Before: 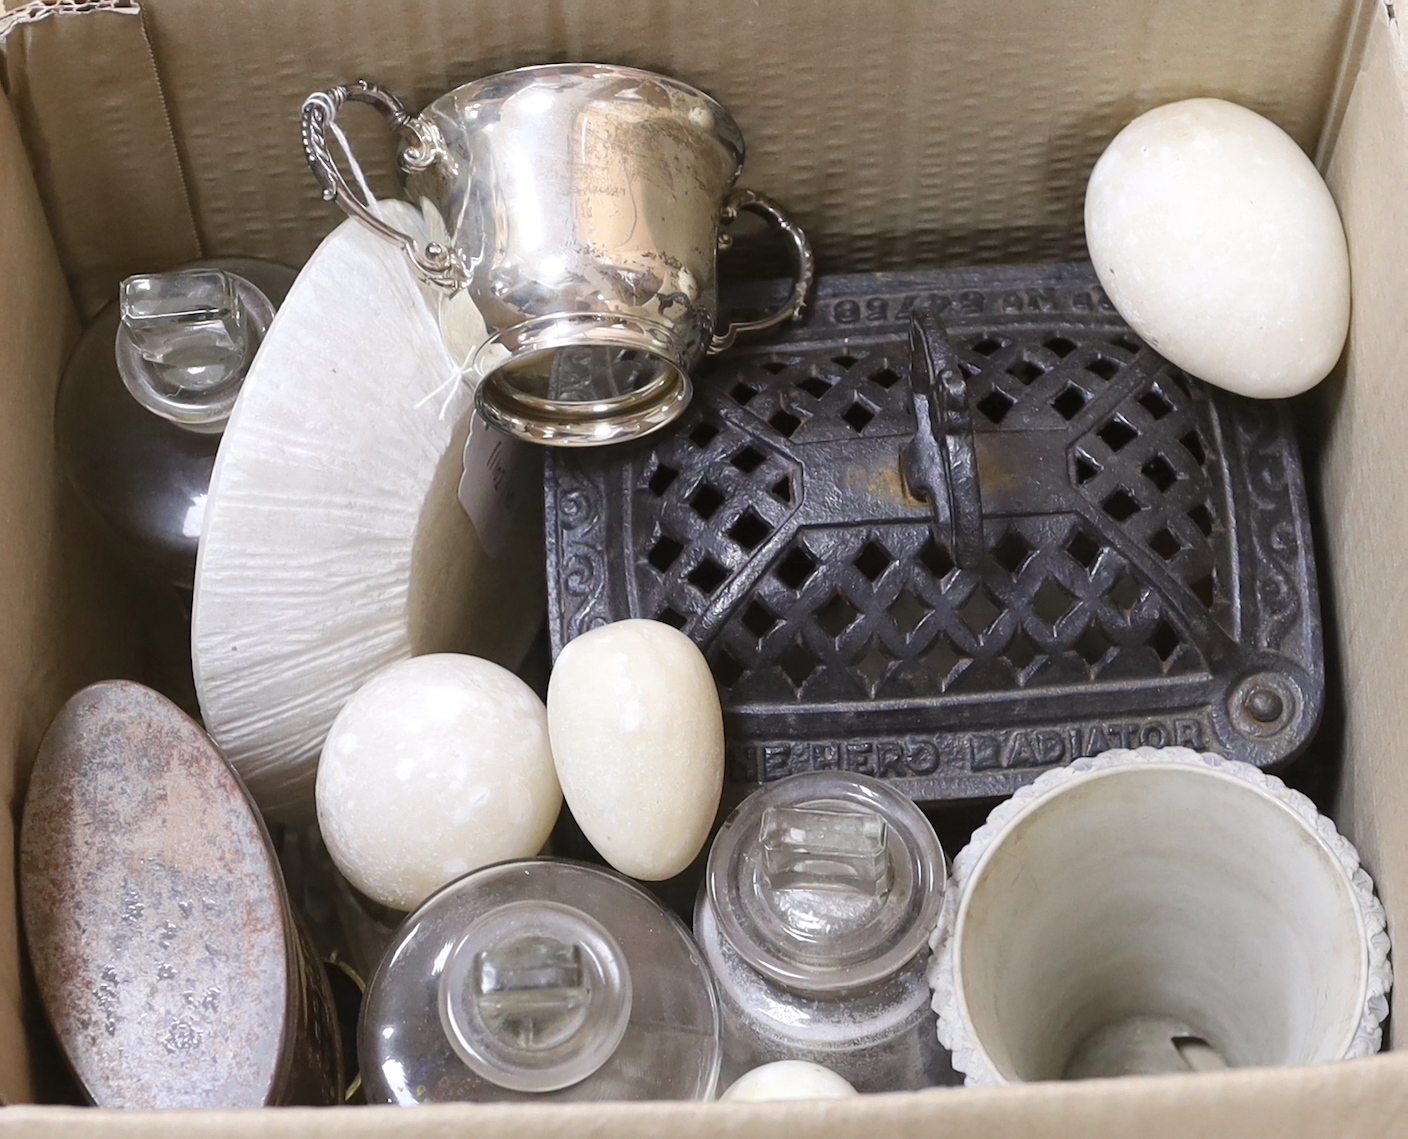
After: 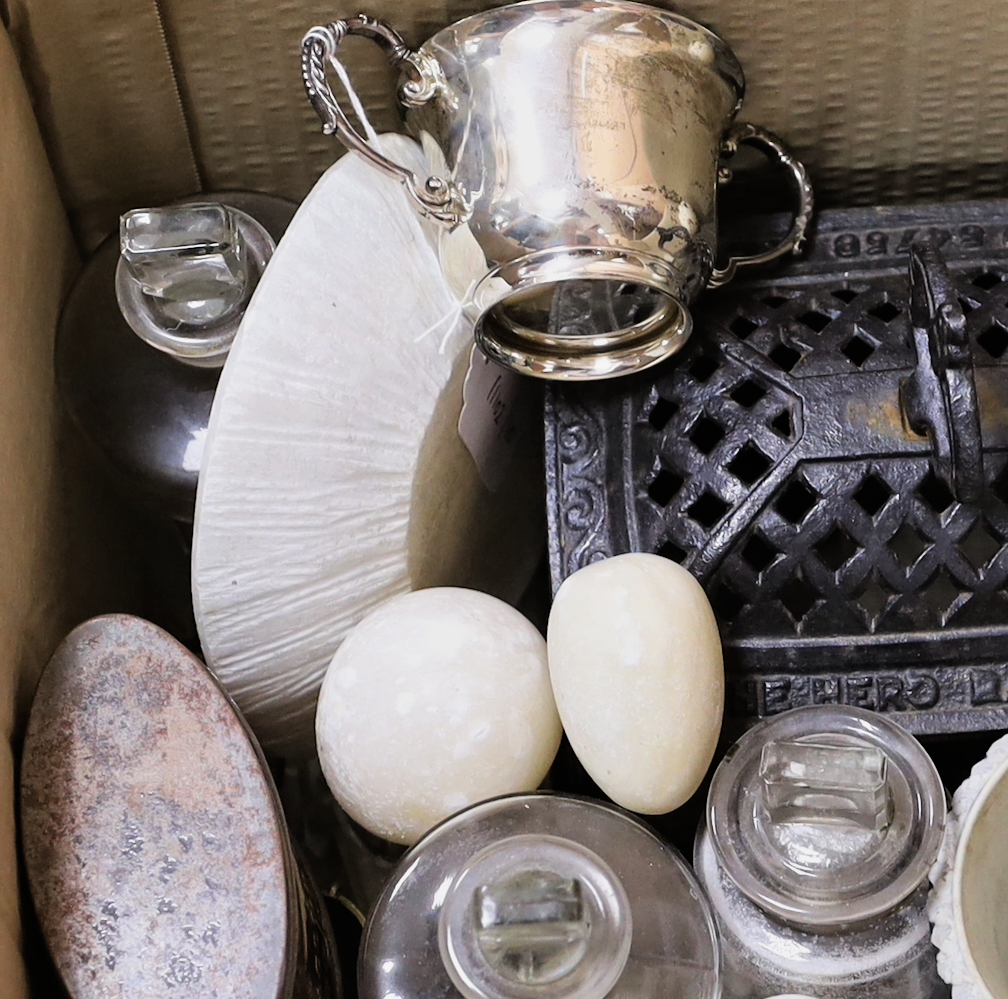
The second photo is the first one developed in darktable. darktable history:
filmic rgb: black relative exposure -5 EV, white relative exposure 3.2 EV, hardness 3.42, contrast 1.2, highlights saturation mix -30%
contrast equalizer: y [[0.524, 0.538, 0.547, 0.548, 0.538, 0.524], [0.5 ×6], [0.5 ×6], [0 ×6], [0 ×6]]
crop: top 5.803%, right 27.864%, bottom 5.804%
contrast brightness saturation: brightness -0.02, saturation 0.35
exposure: black level correction -0.015, exposure -0.125 EV, compensate highlight preservation false
